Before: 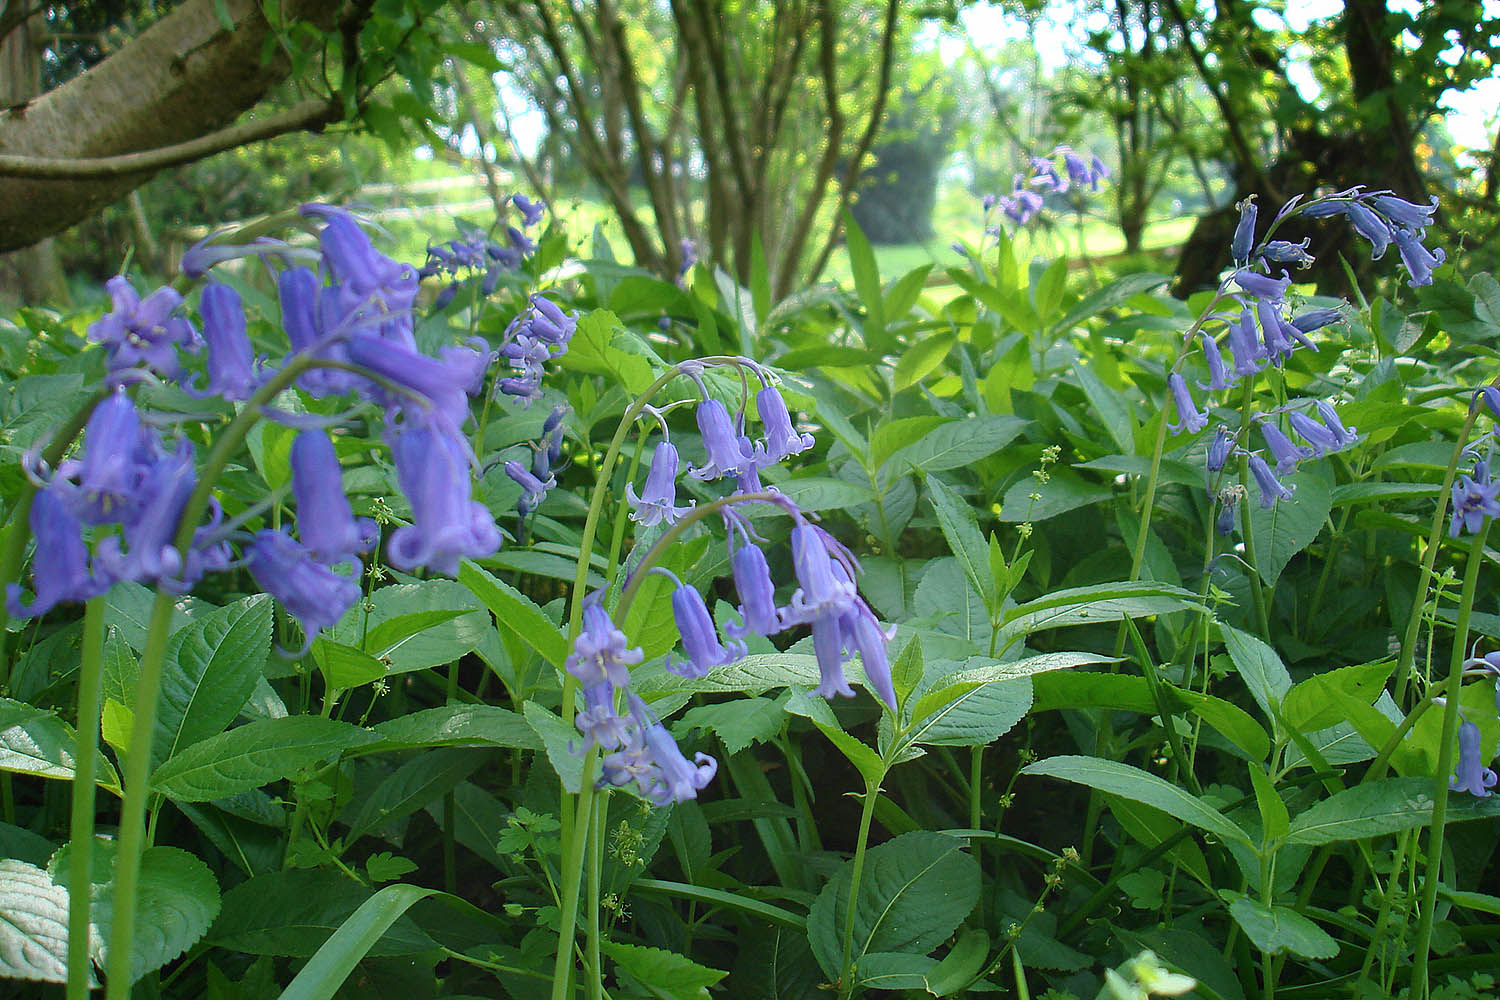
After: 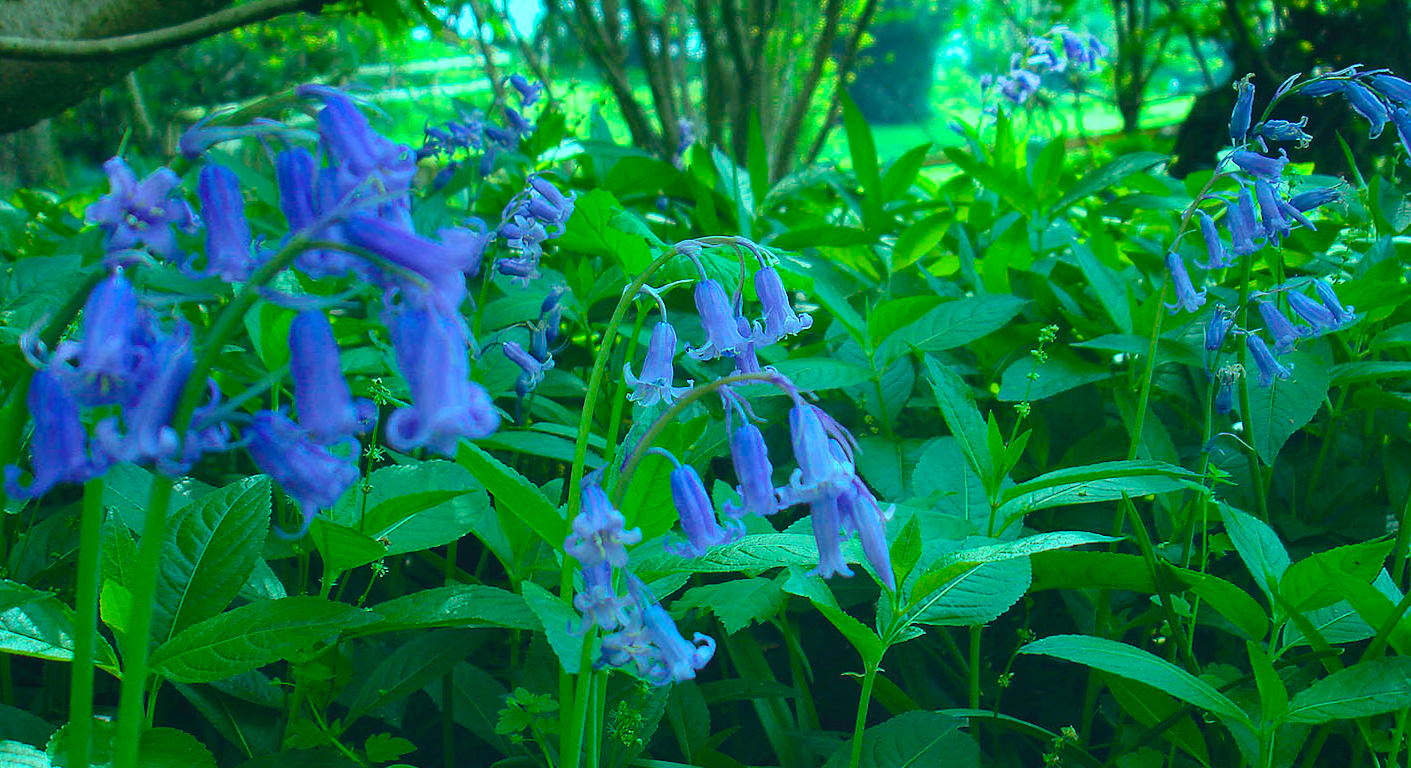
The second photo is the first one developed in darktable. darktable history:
crop and rotate: angle 0.113°, top 11.965%, right 5.622%, bottom 10.965%
color balance rgb: shadows lift › luminance -29.172%, shadows lift › chroma 10.142%, shadows lift › hue 231.73°, highlights gain › chroma 7.457%, highlights gain › hue 185.93°, global offset › luminance 0.466%, linear chroma grading › global chroma 15.304%, perceptual saturation grading › global saturation 25.325%
contrast brightness saturation: contrast -0.076, brightness -0.035, saturation -0.109
